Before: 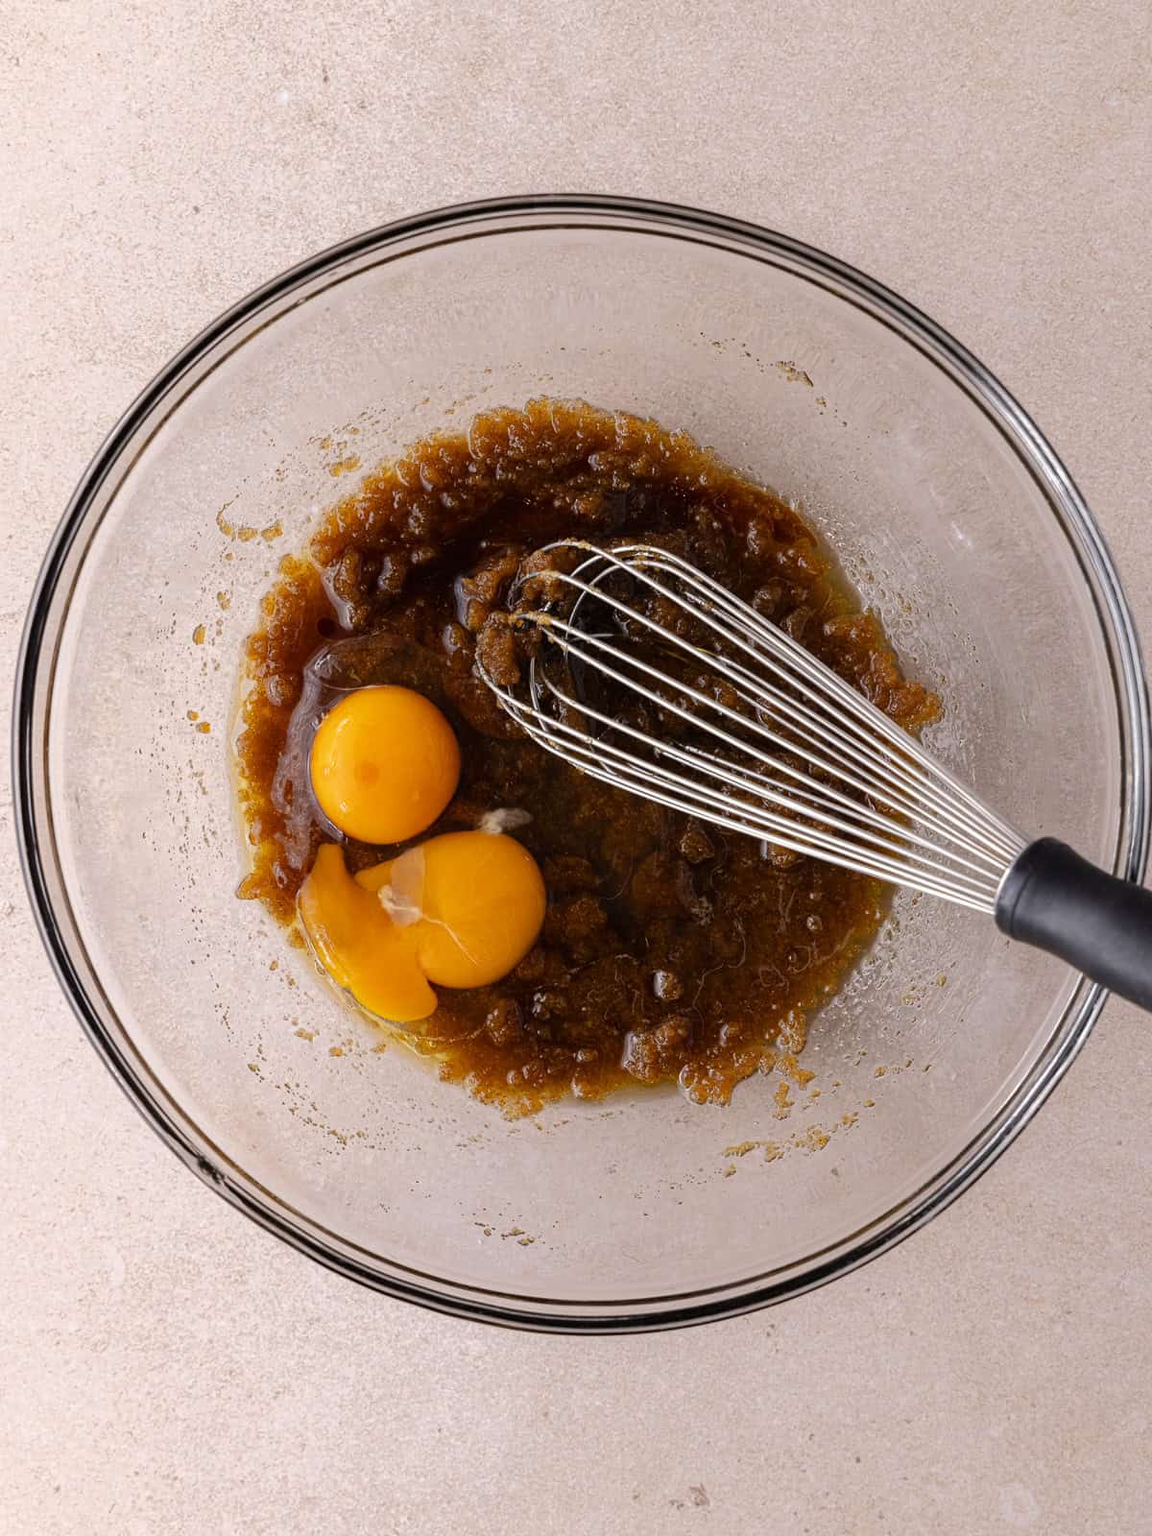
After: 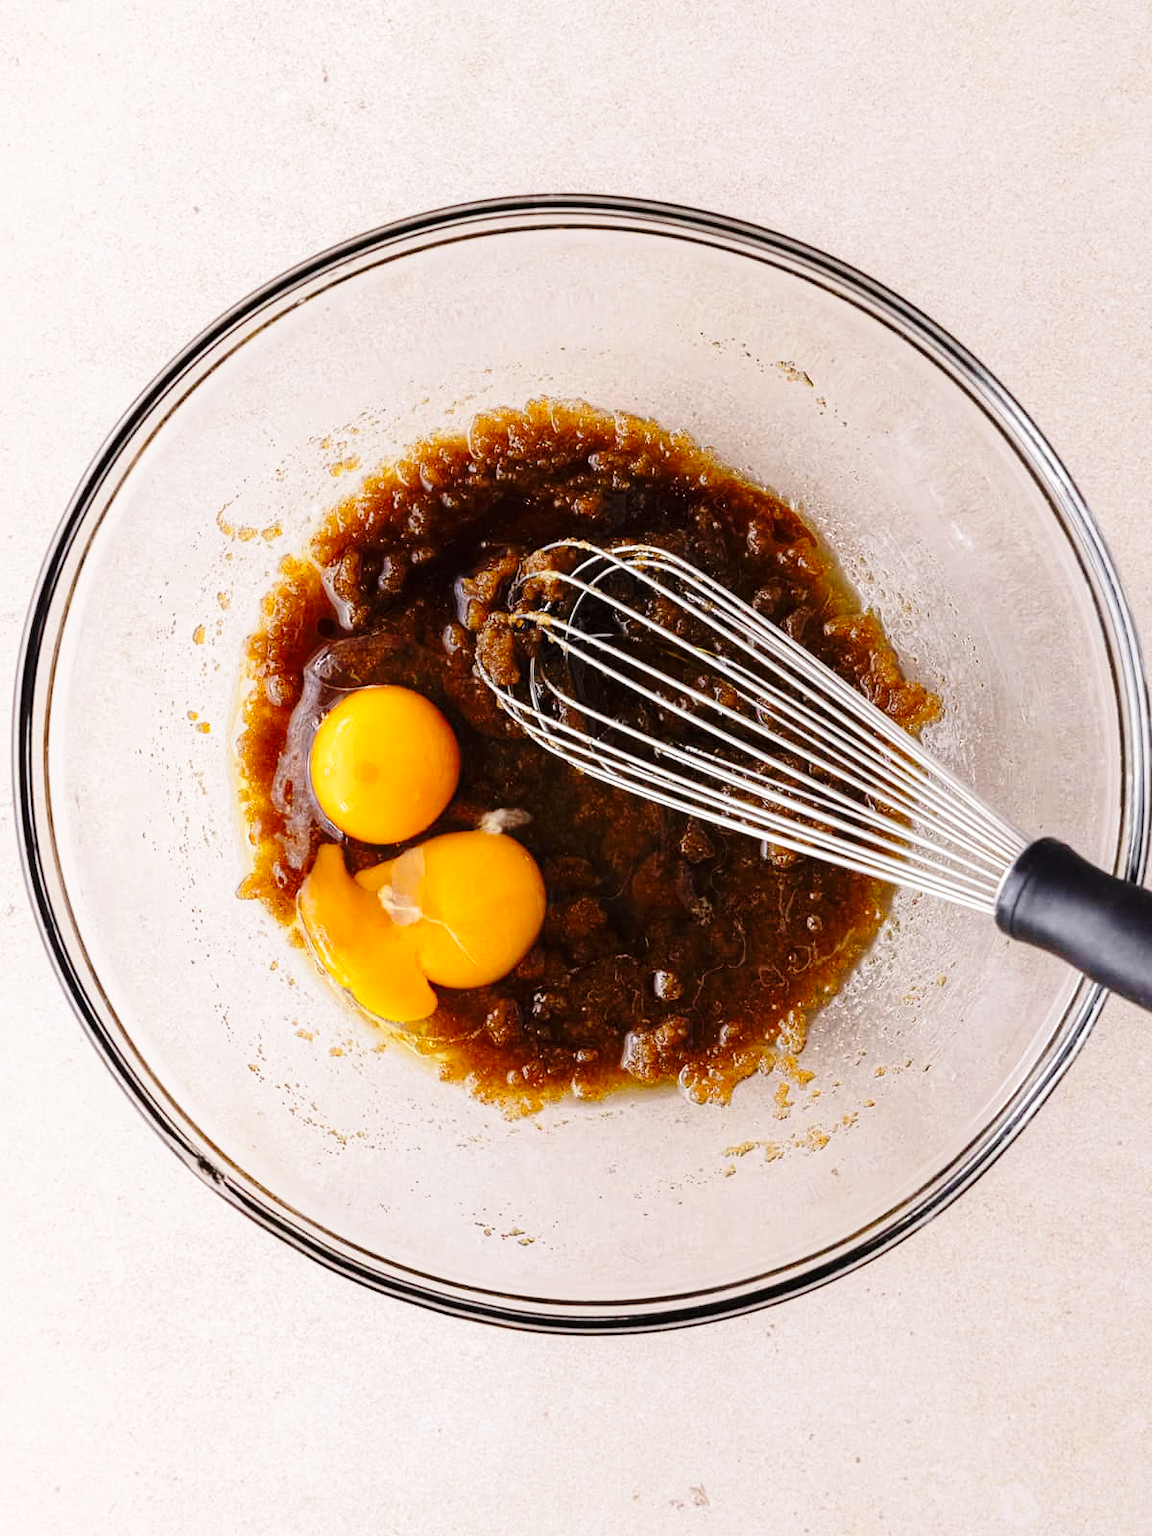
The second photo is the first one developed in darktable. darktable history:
base curve: curves: ch0 [(0, 0) (0.028, 0.03) (0.121, 0.232) (0.46, 0.748) (0.859, 0.968) (1, 1)], preserve colors none
contrast brightness saturation: contrast 0.053
